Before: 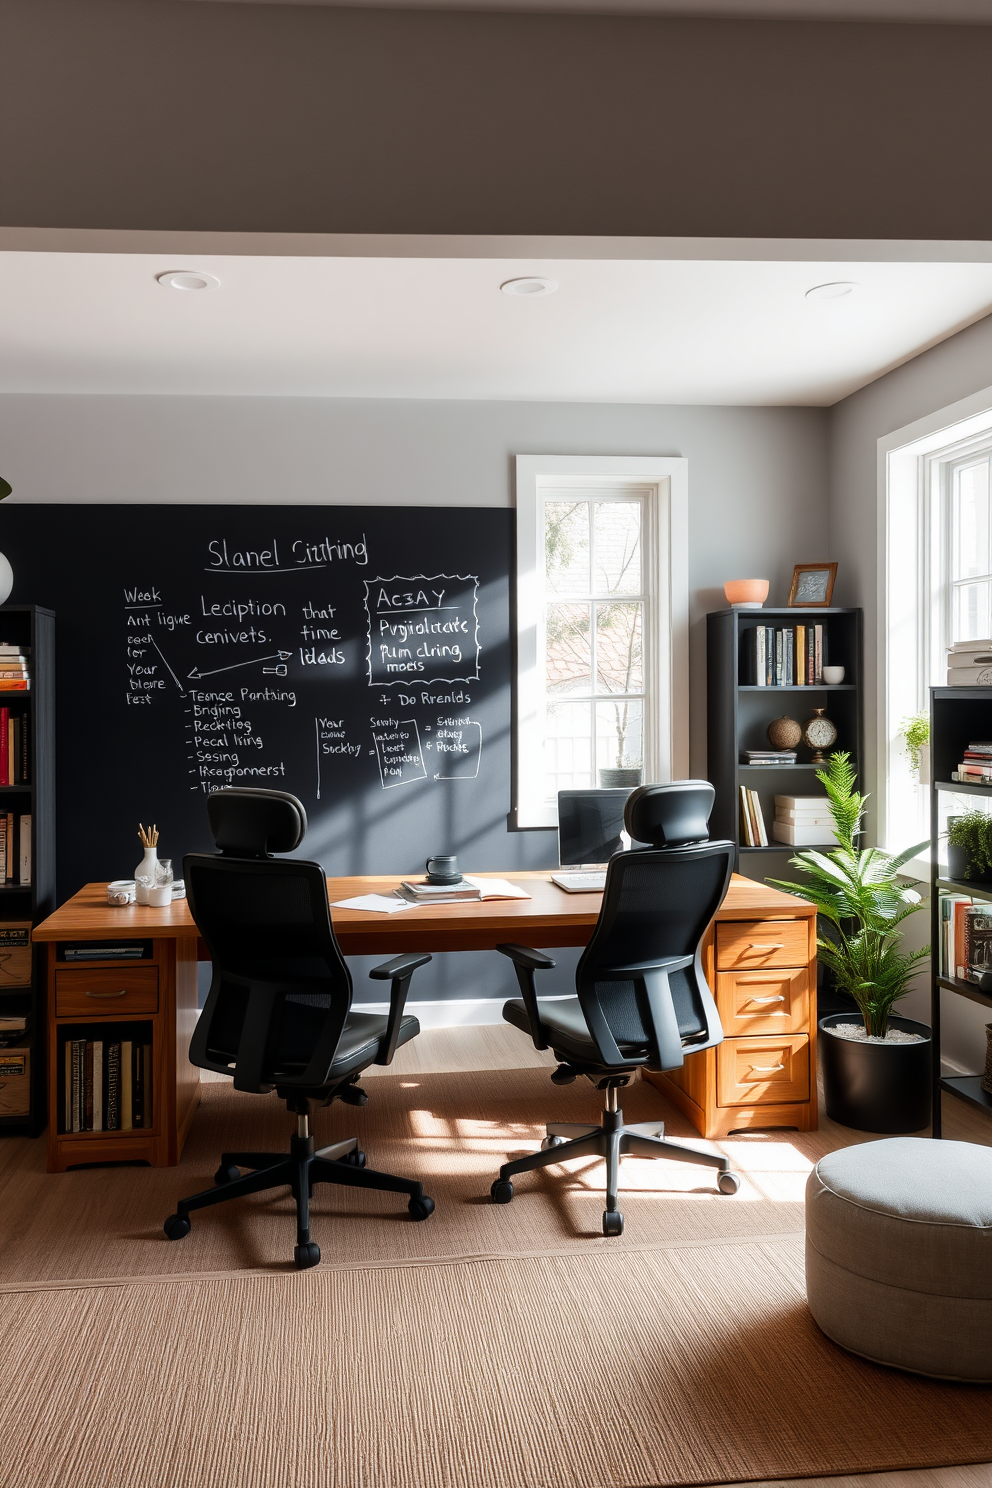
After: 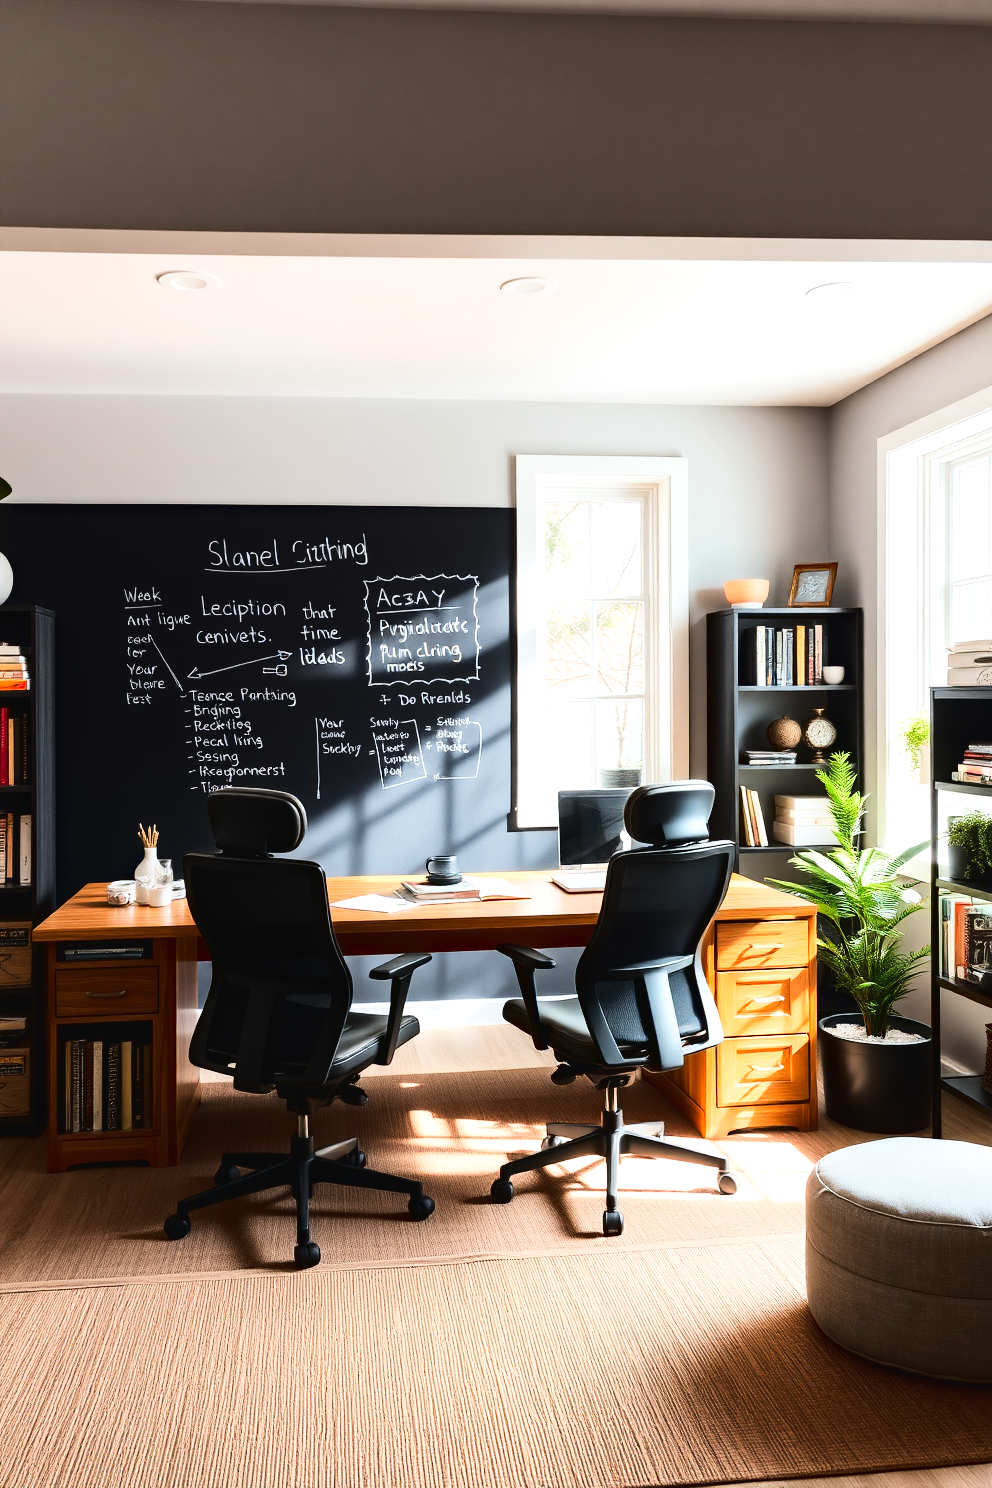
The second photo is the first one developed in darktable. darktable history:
tone curve: curves: ch0 [(0, 0.026) (0.184, 0.172) (0.391, 0.468) (0.446, 0.56) (0.605, 0.758) (0.831, 0.931) (0.992, 1)]; ch1 [(0, 0) (0.437, 0.447) (0.501, 0.502) (0.538, 0.539) (0.574, 0.589) (0.617, 0.64) (0.699, 0.749) (0.859, 0.919) (1, 1)]; ch2 [(0, 0) (0.33, 0.301) (0.421, 0.443) (0.447, 0.482) (0.499, 0.509) (0.538, 0.564) (0.585, 0.615) (0.664, 0.664) (1, 1)], color space Lab, linked channels, preserve colors none
haze removal: compatibility mode true, adaptive false
tone equalizer: -8 EV -0.444 EV, -7 EV -0.392 EV, -6 EV -0.31 EV, -5 EV -0.226 EV, -3 EV 0.219 EV, -2 EV 0.326 EV, -1 EV 0.39 EV, +0 EV 0.389 EV
